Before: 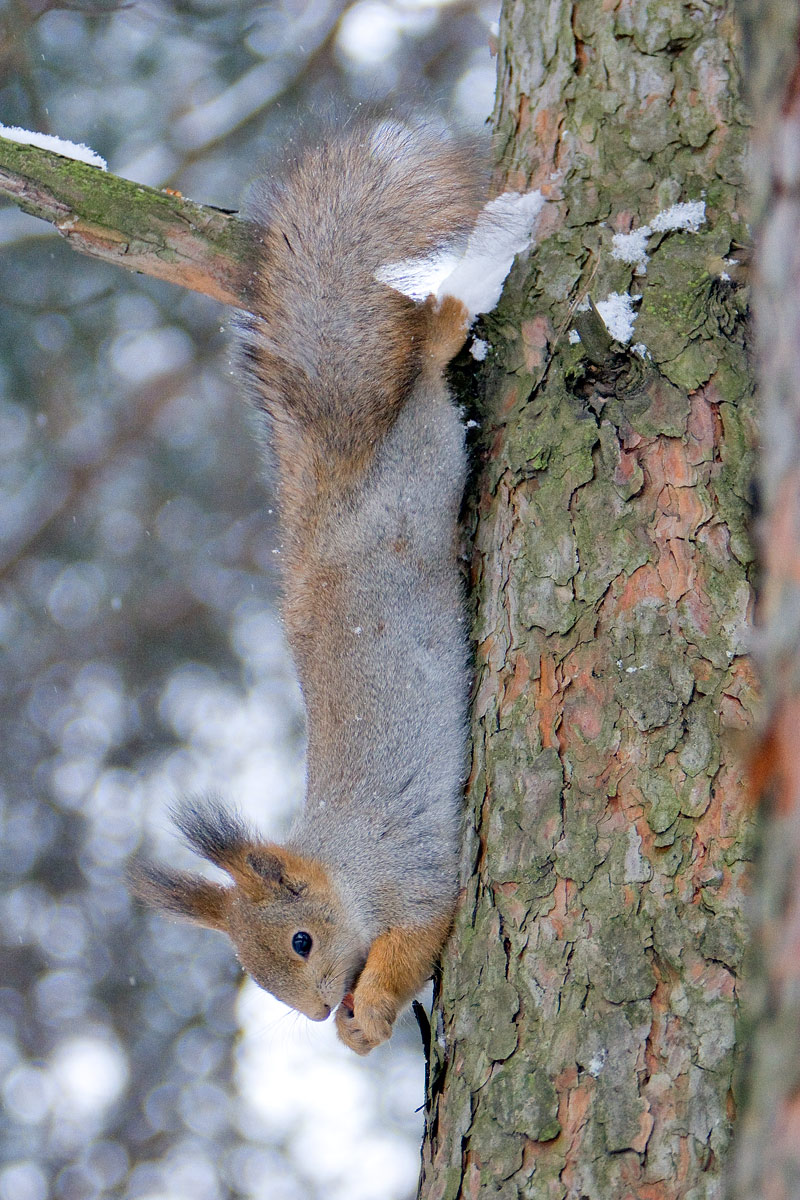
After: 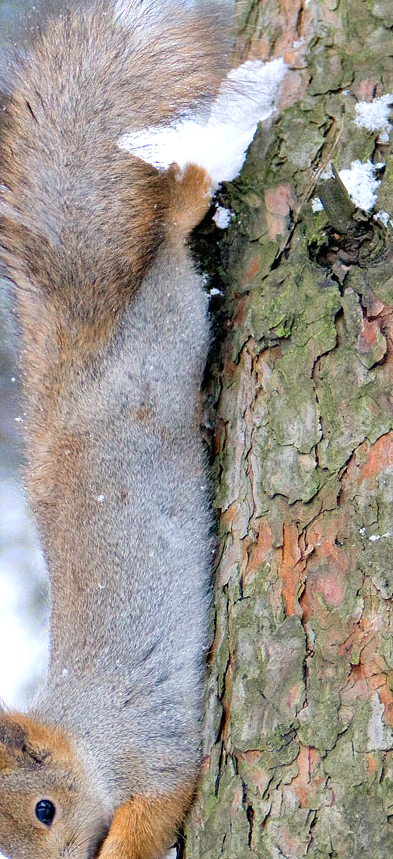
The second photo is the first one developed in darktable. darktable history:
levels: levels [0, 0.43, 0.859]
crop: left 32.175%, top 11.004%, right 18.681%, bottom 17.348%
